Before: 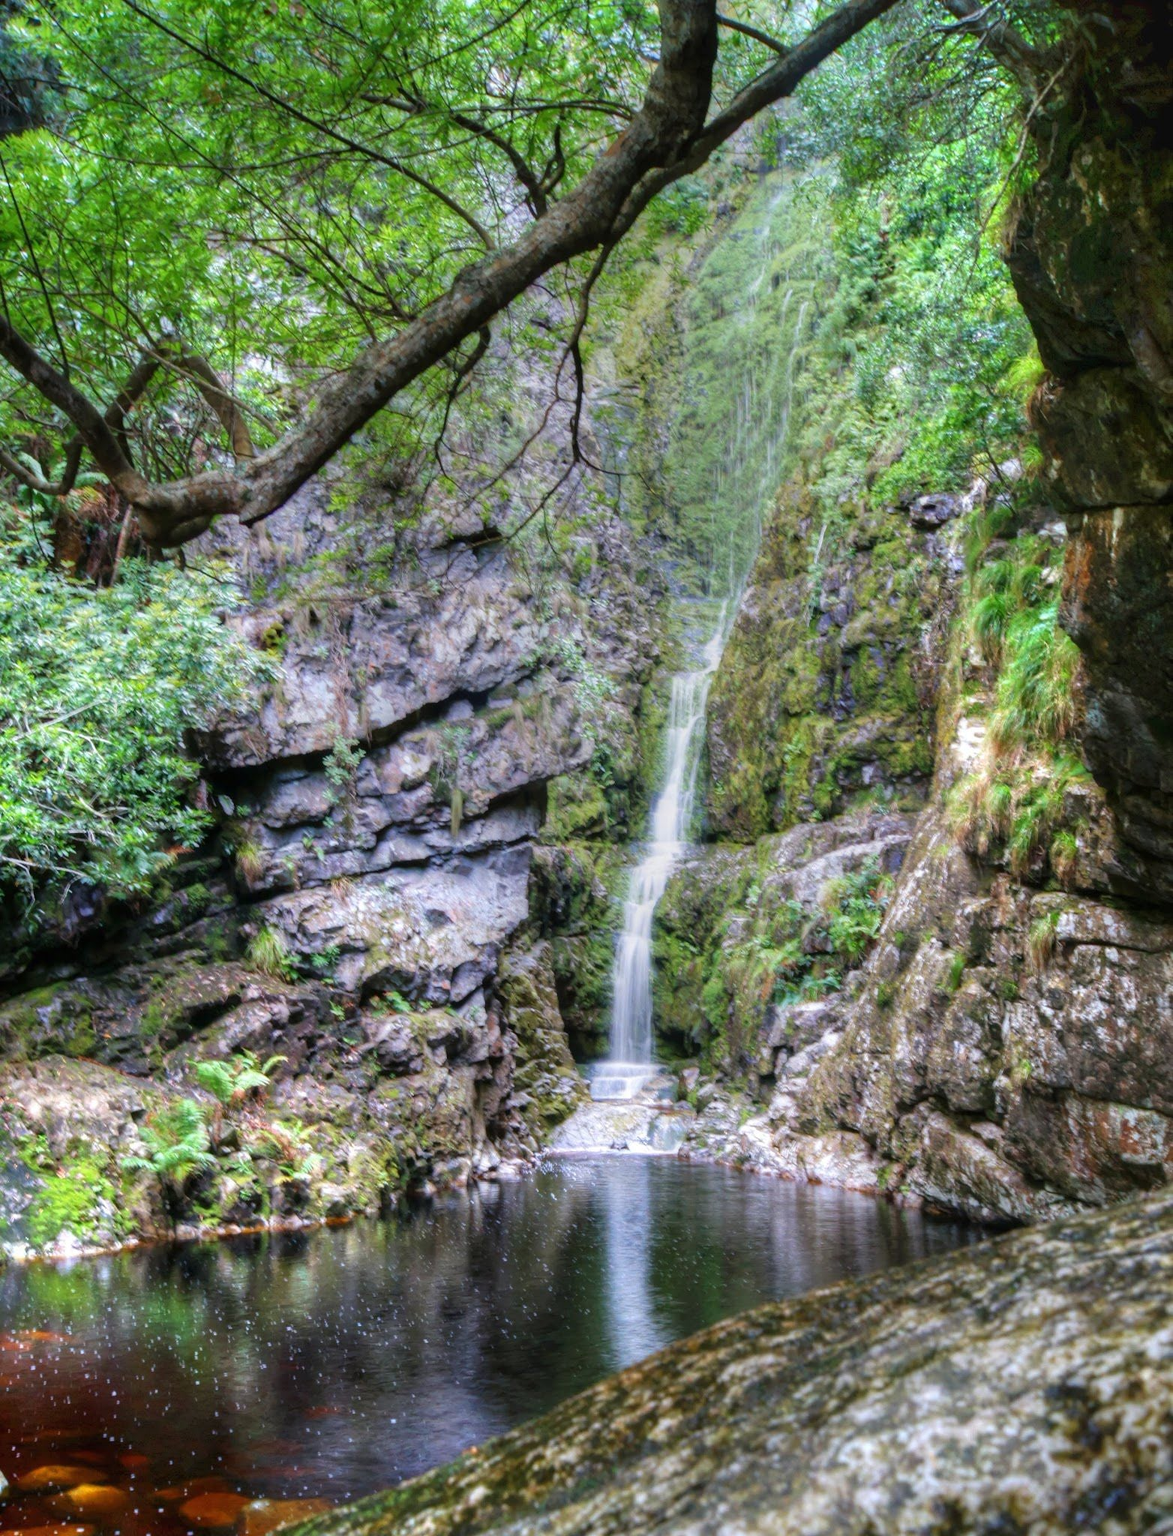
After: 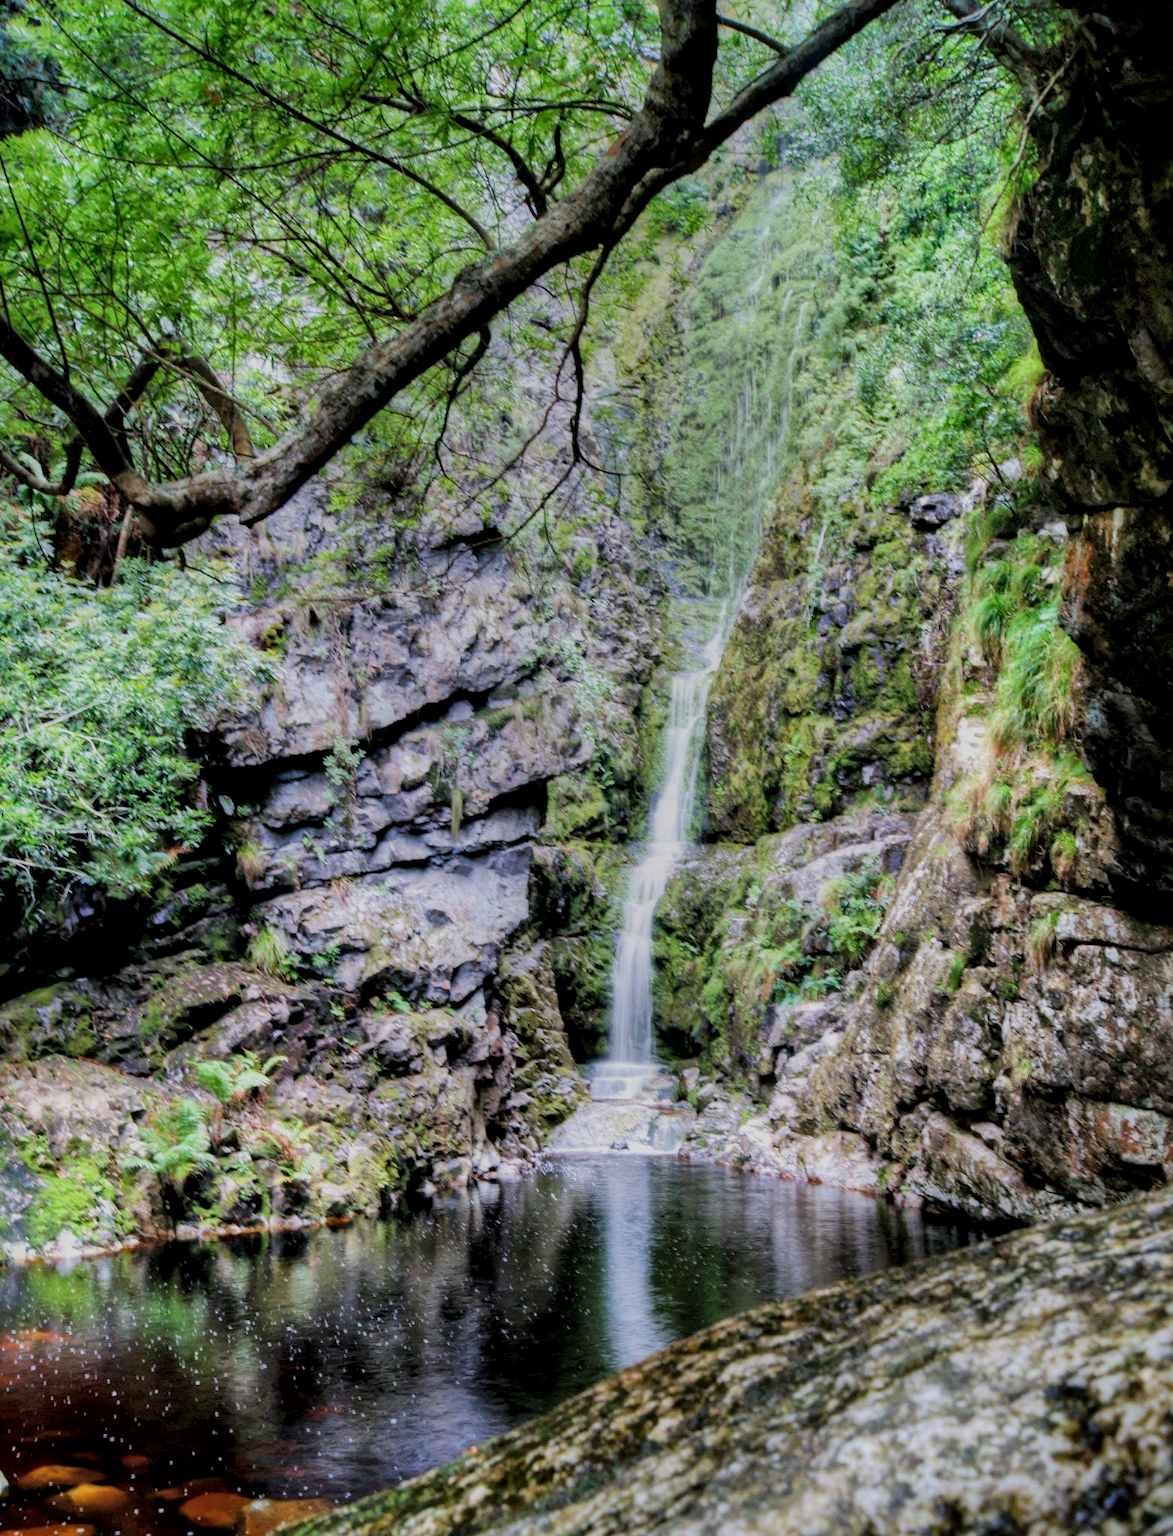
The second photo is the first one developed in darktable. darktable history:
local contrast: mode bilateral grid, contrast 21, coarseness 50, detail 150%, midtone range 0.2
filmic rgb: black relative exposure -6.17 EV, white relative exposure 6.97 EV, hardness 2.26
